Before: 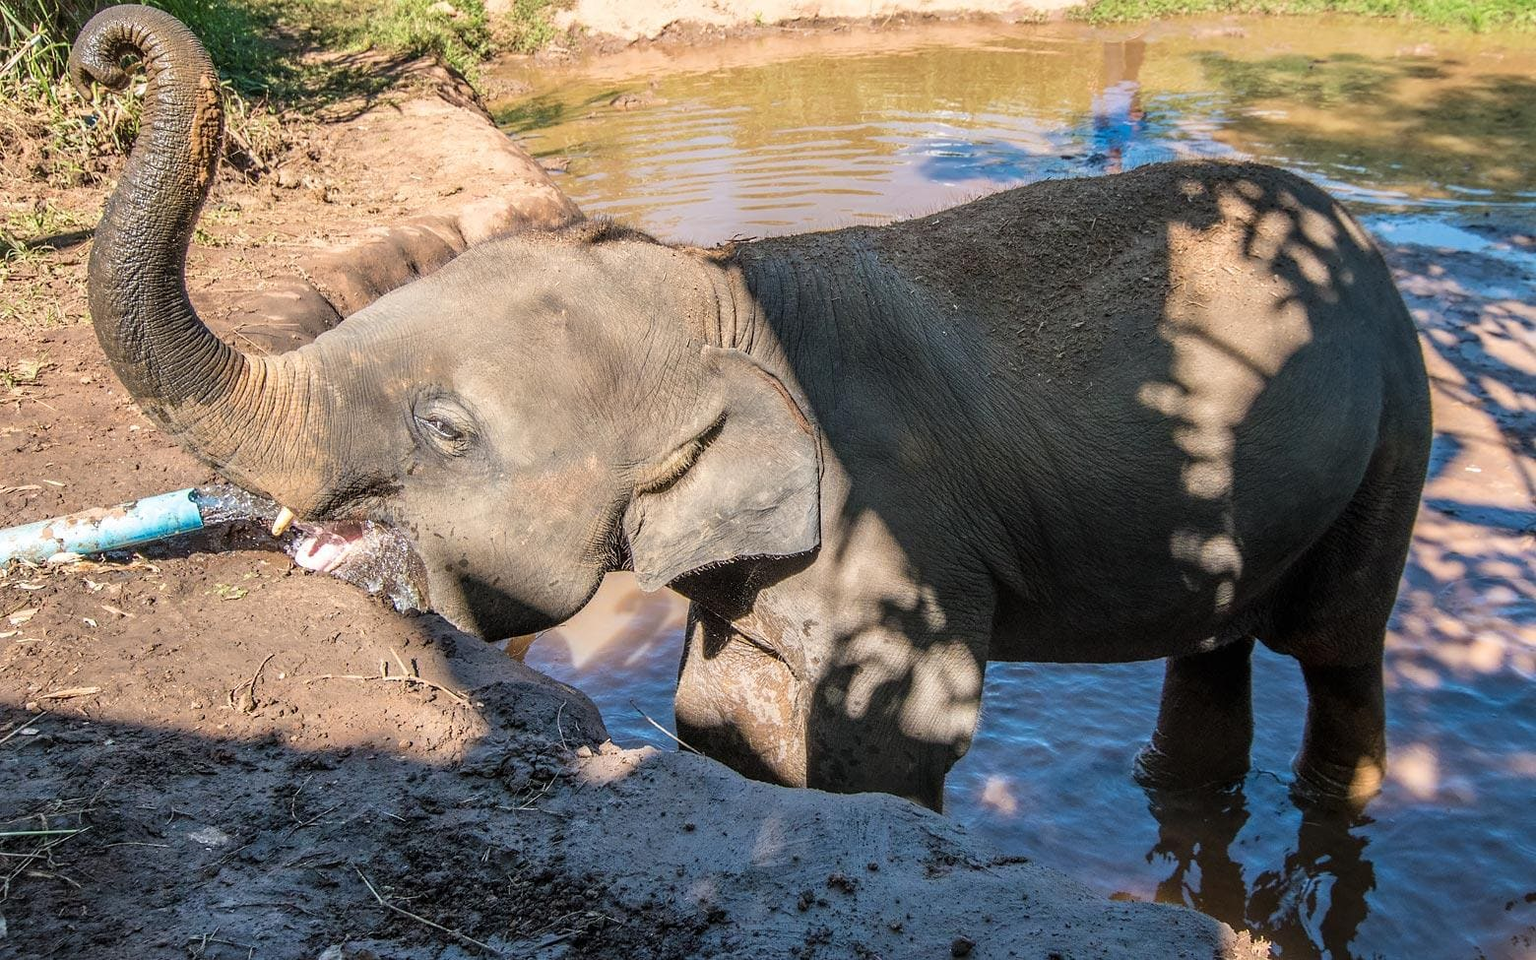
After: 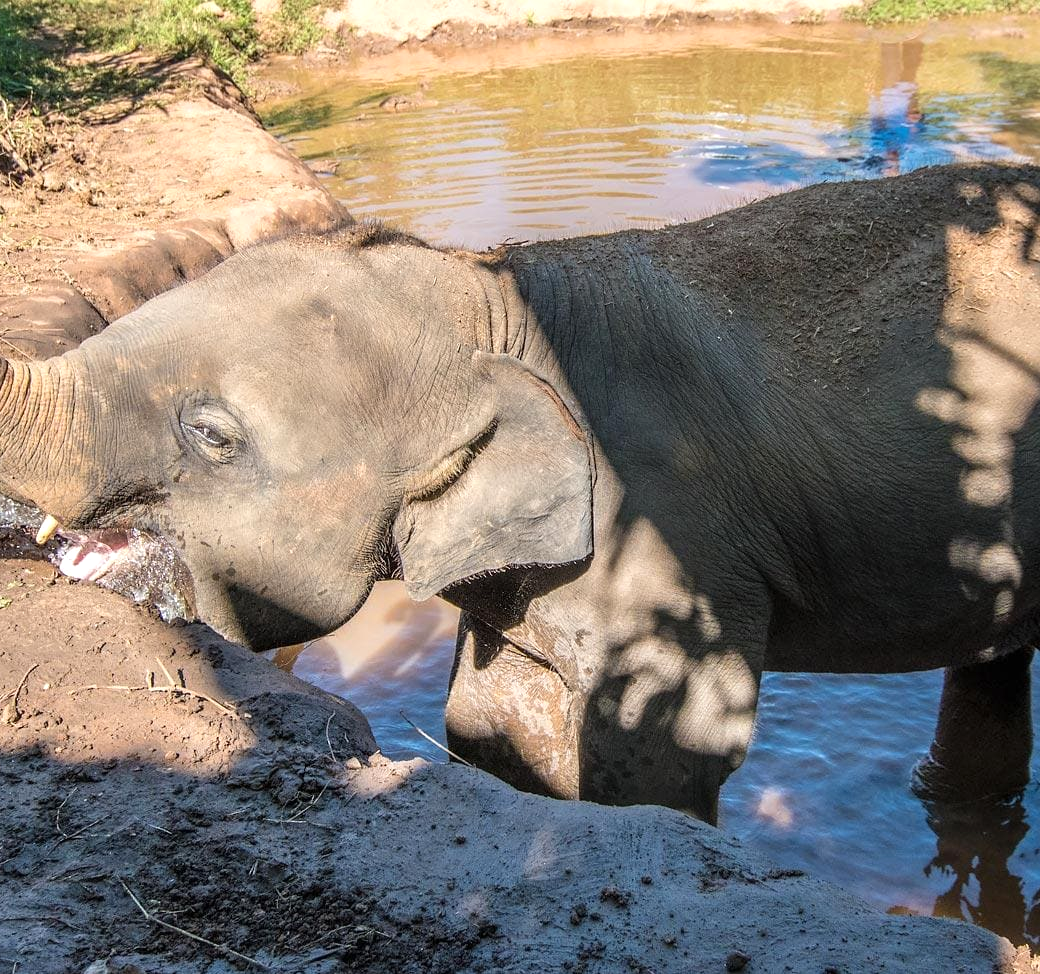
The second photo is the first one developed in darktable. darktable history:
crop and rotate: left 15.446%, right 17.836%
exposure: exposure 0.207 EV, compensate highlight preservation false
